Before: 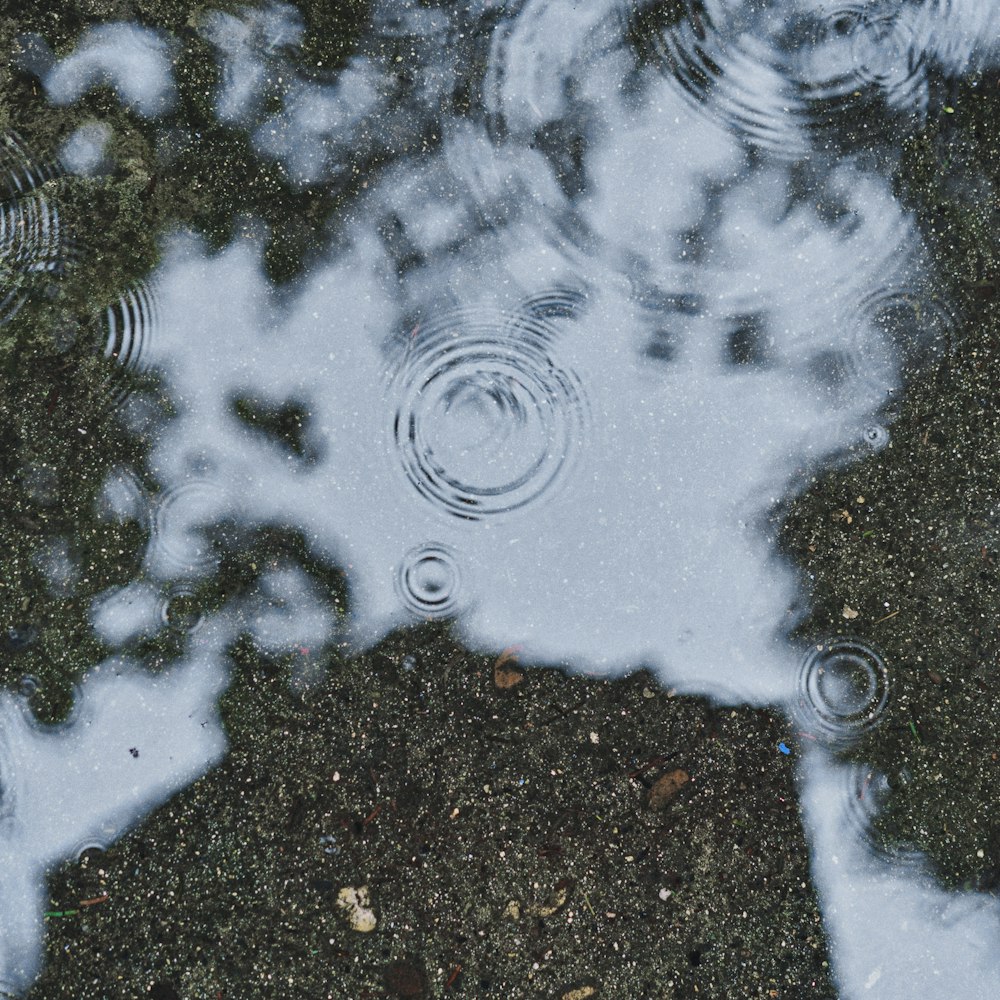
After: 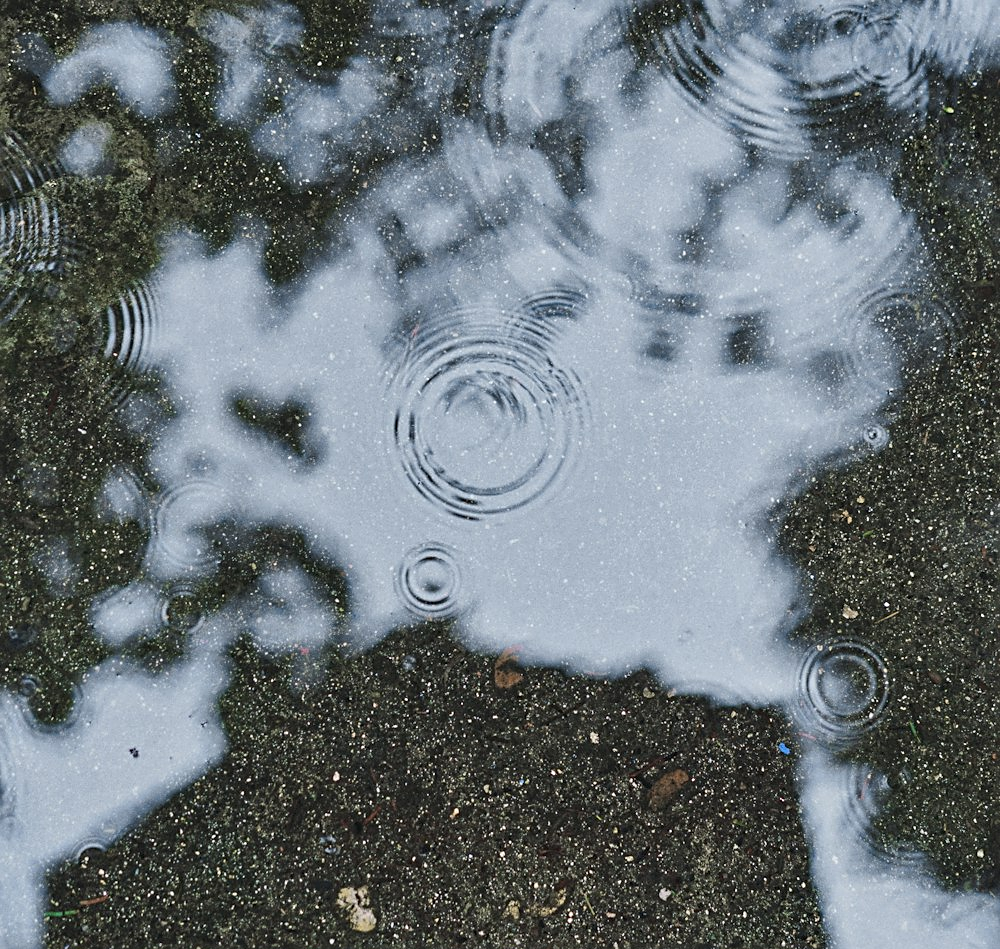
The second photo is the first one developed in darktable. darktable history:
sharpen: on, module defaults
crop and rotate: top 0%, bottom 5.097%
